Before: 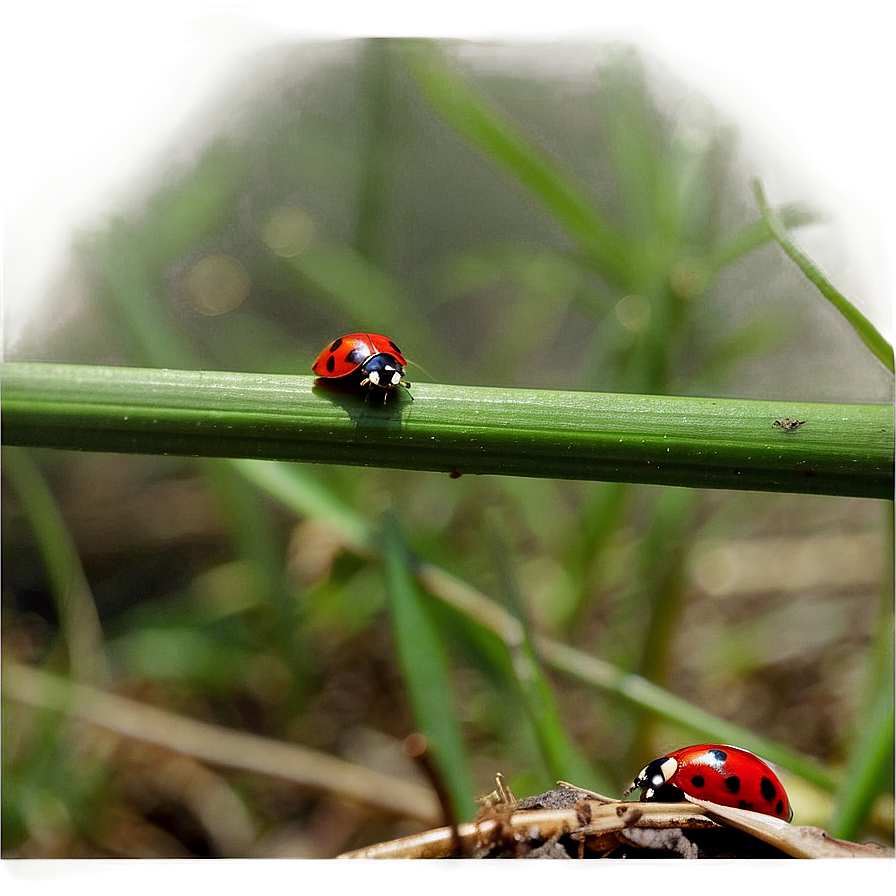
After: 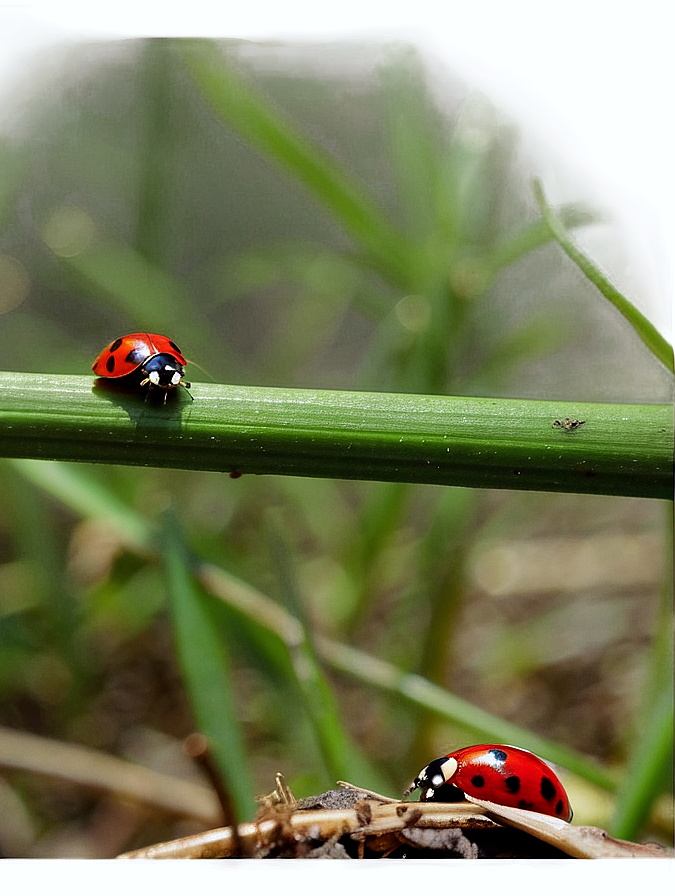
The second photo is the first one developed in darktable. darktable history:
white balance: red 0.988, blue 1.017
crop and rotate: left 24.6%
